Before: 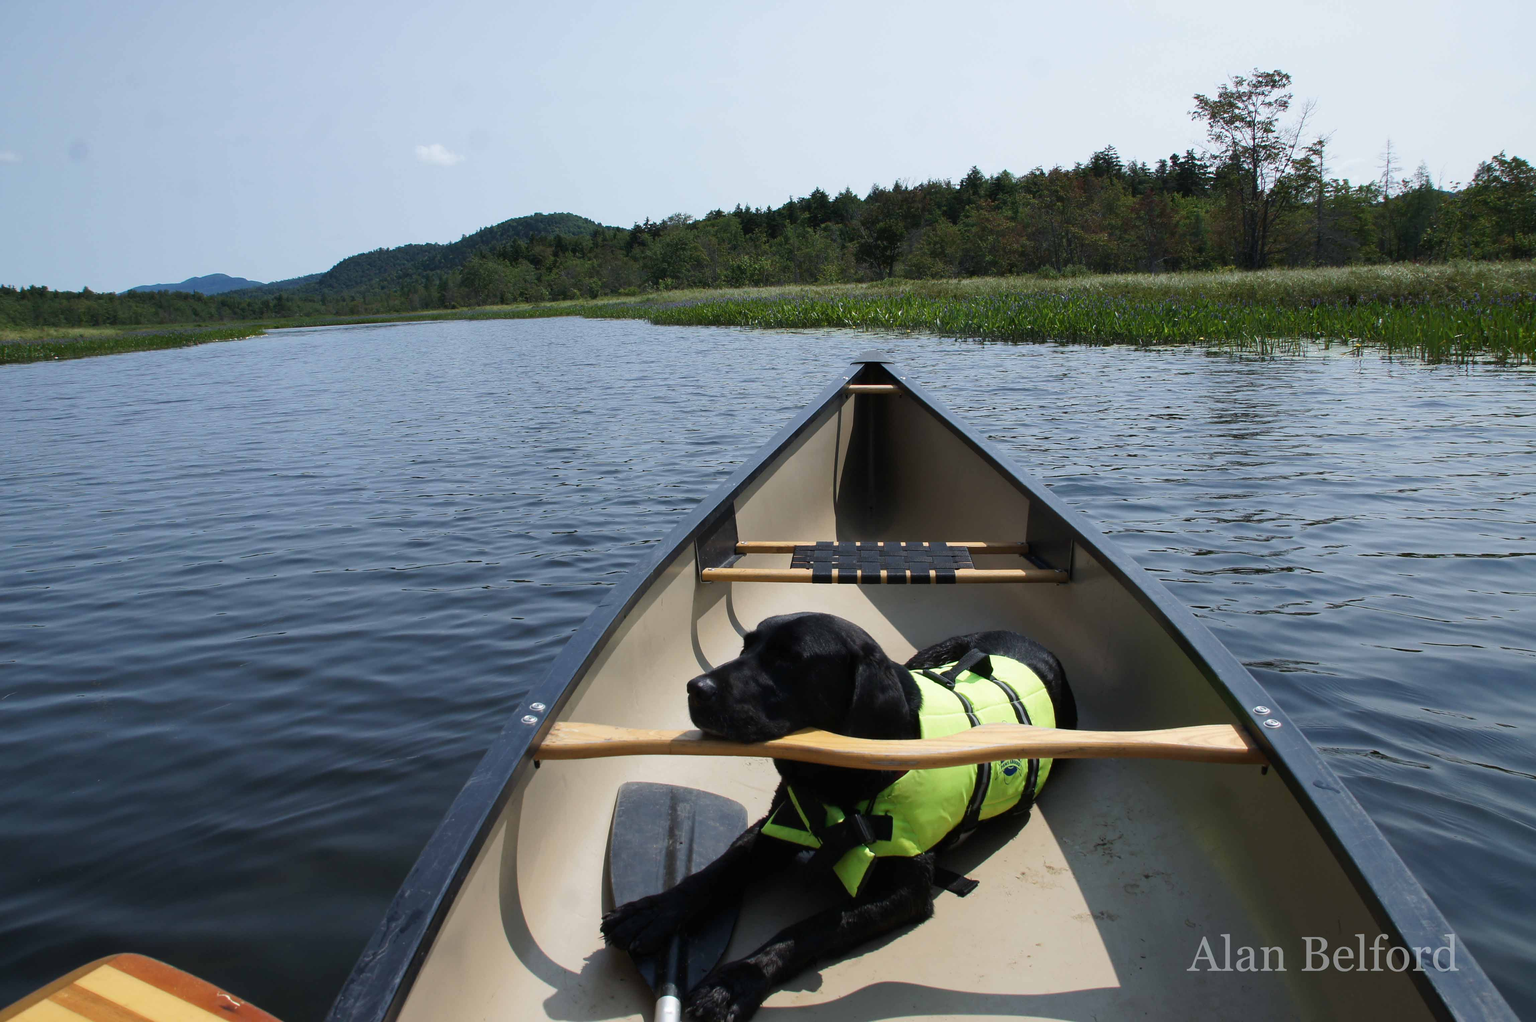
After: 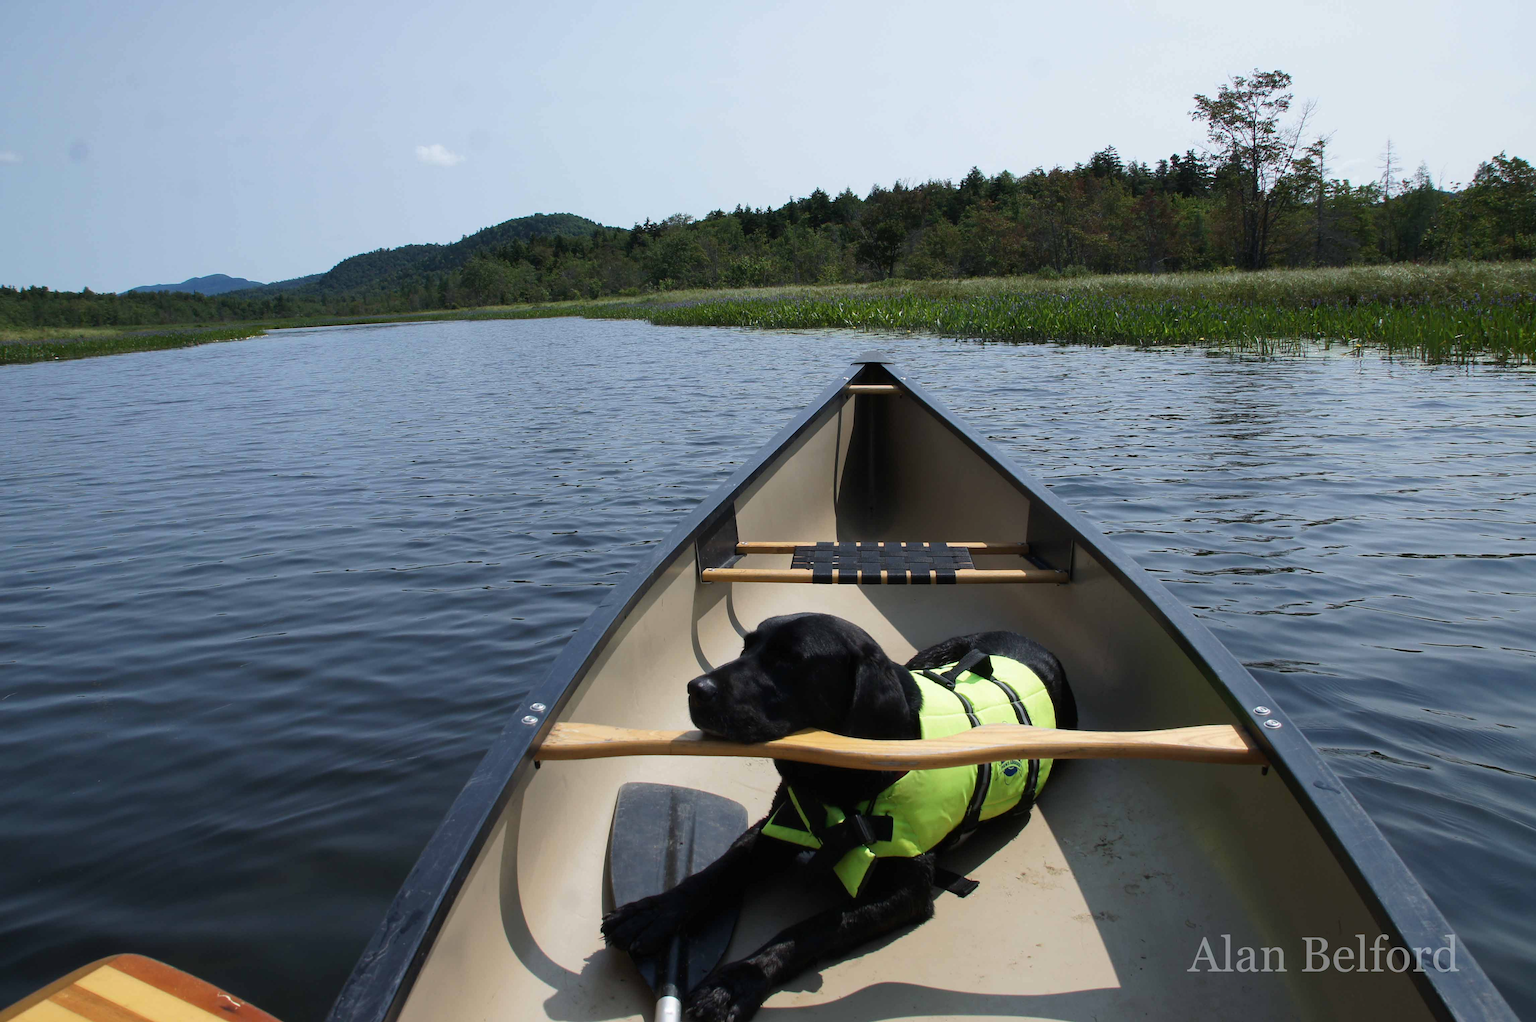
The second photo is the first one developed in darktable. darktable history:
base curve: curves: ch0 [(0, 0) (0.303, 0.277) (1, 1)], preserve colors none
